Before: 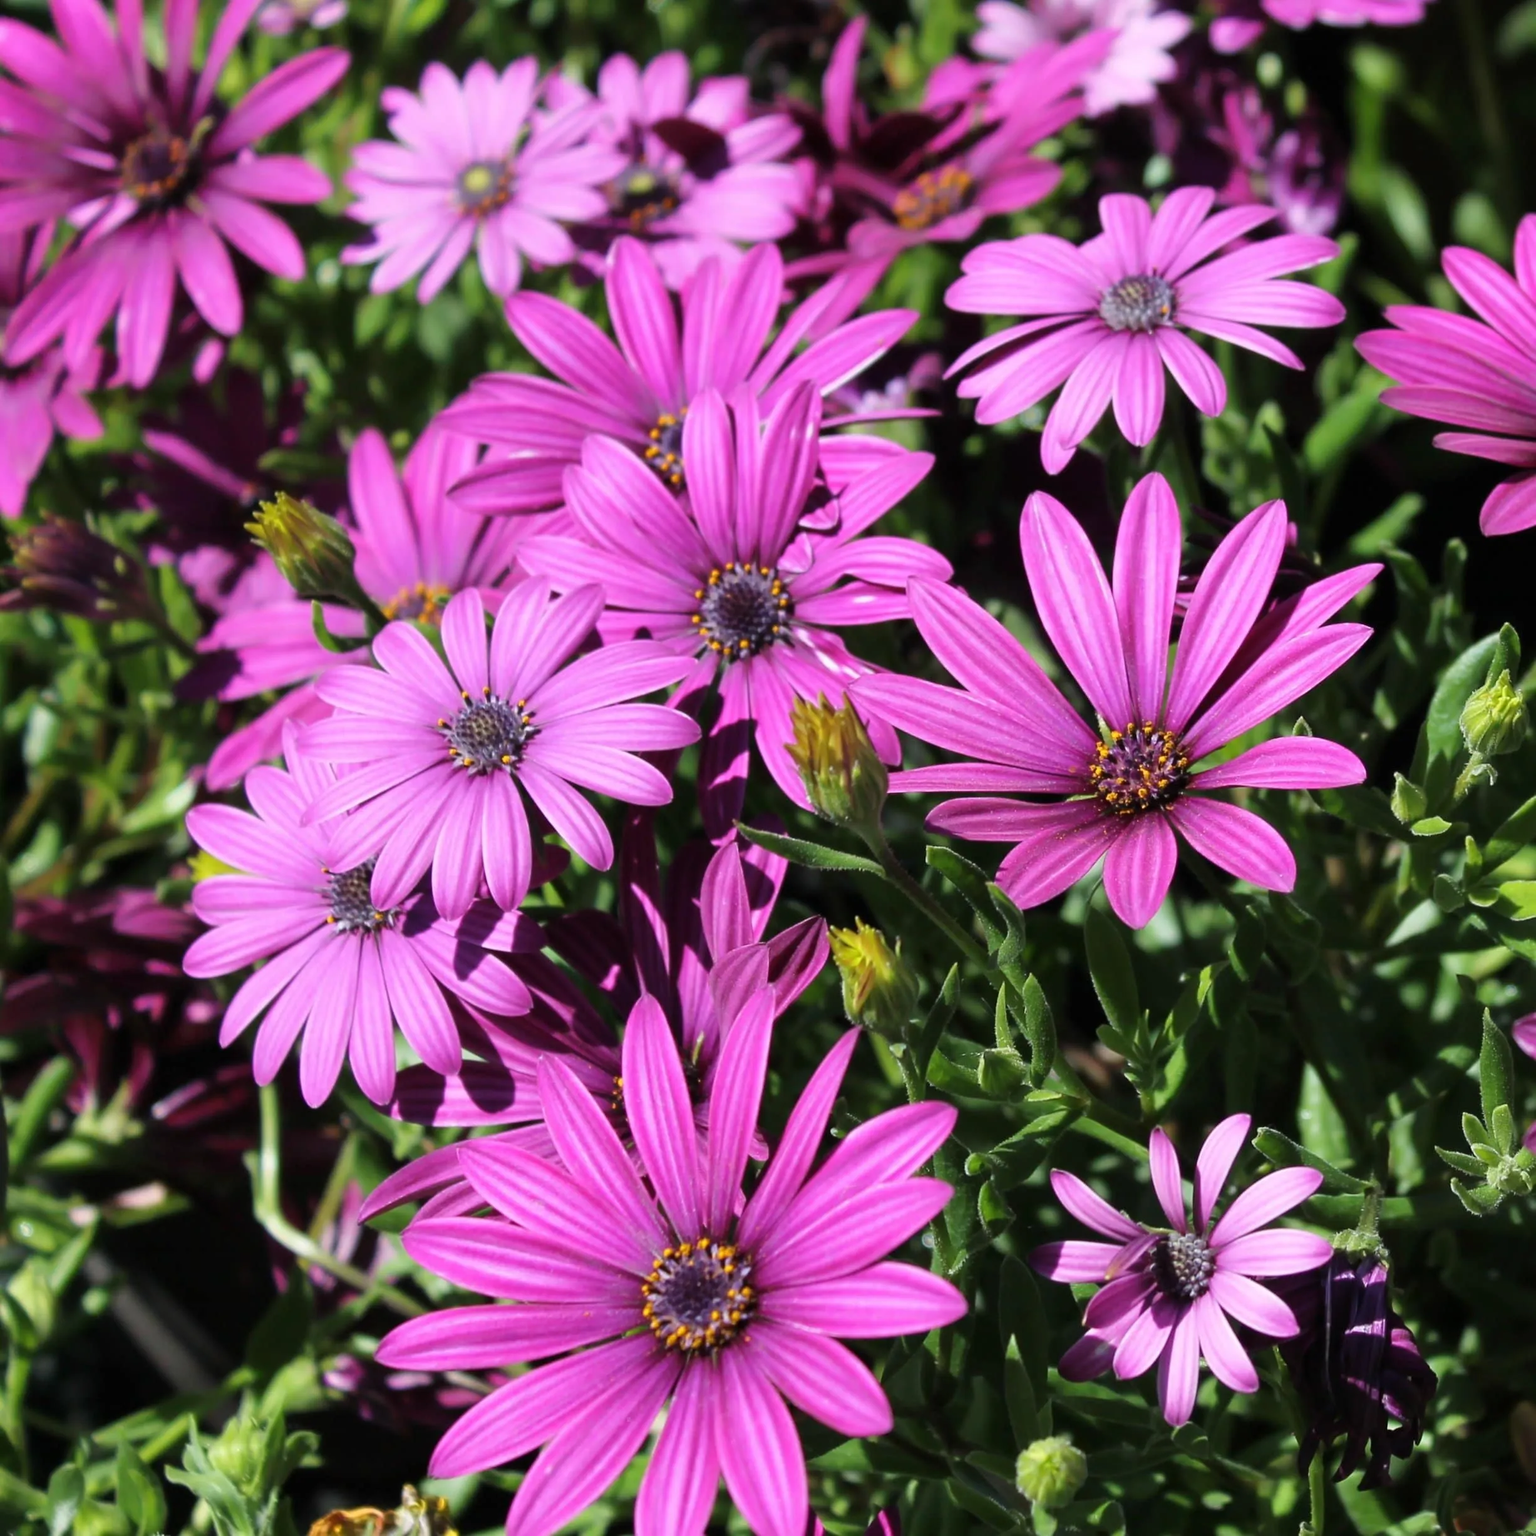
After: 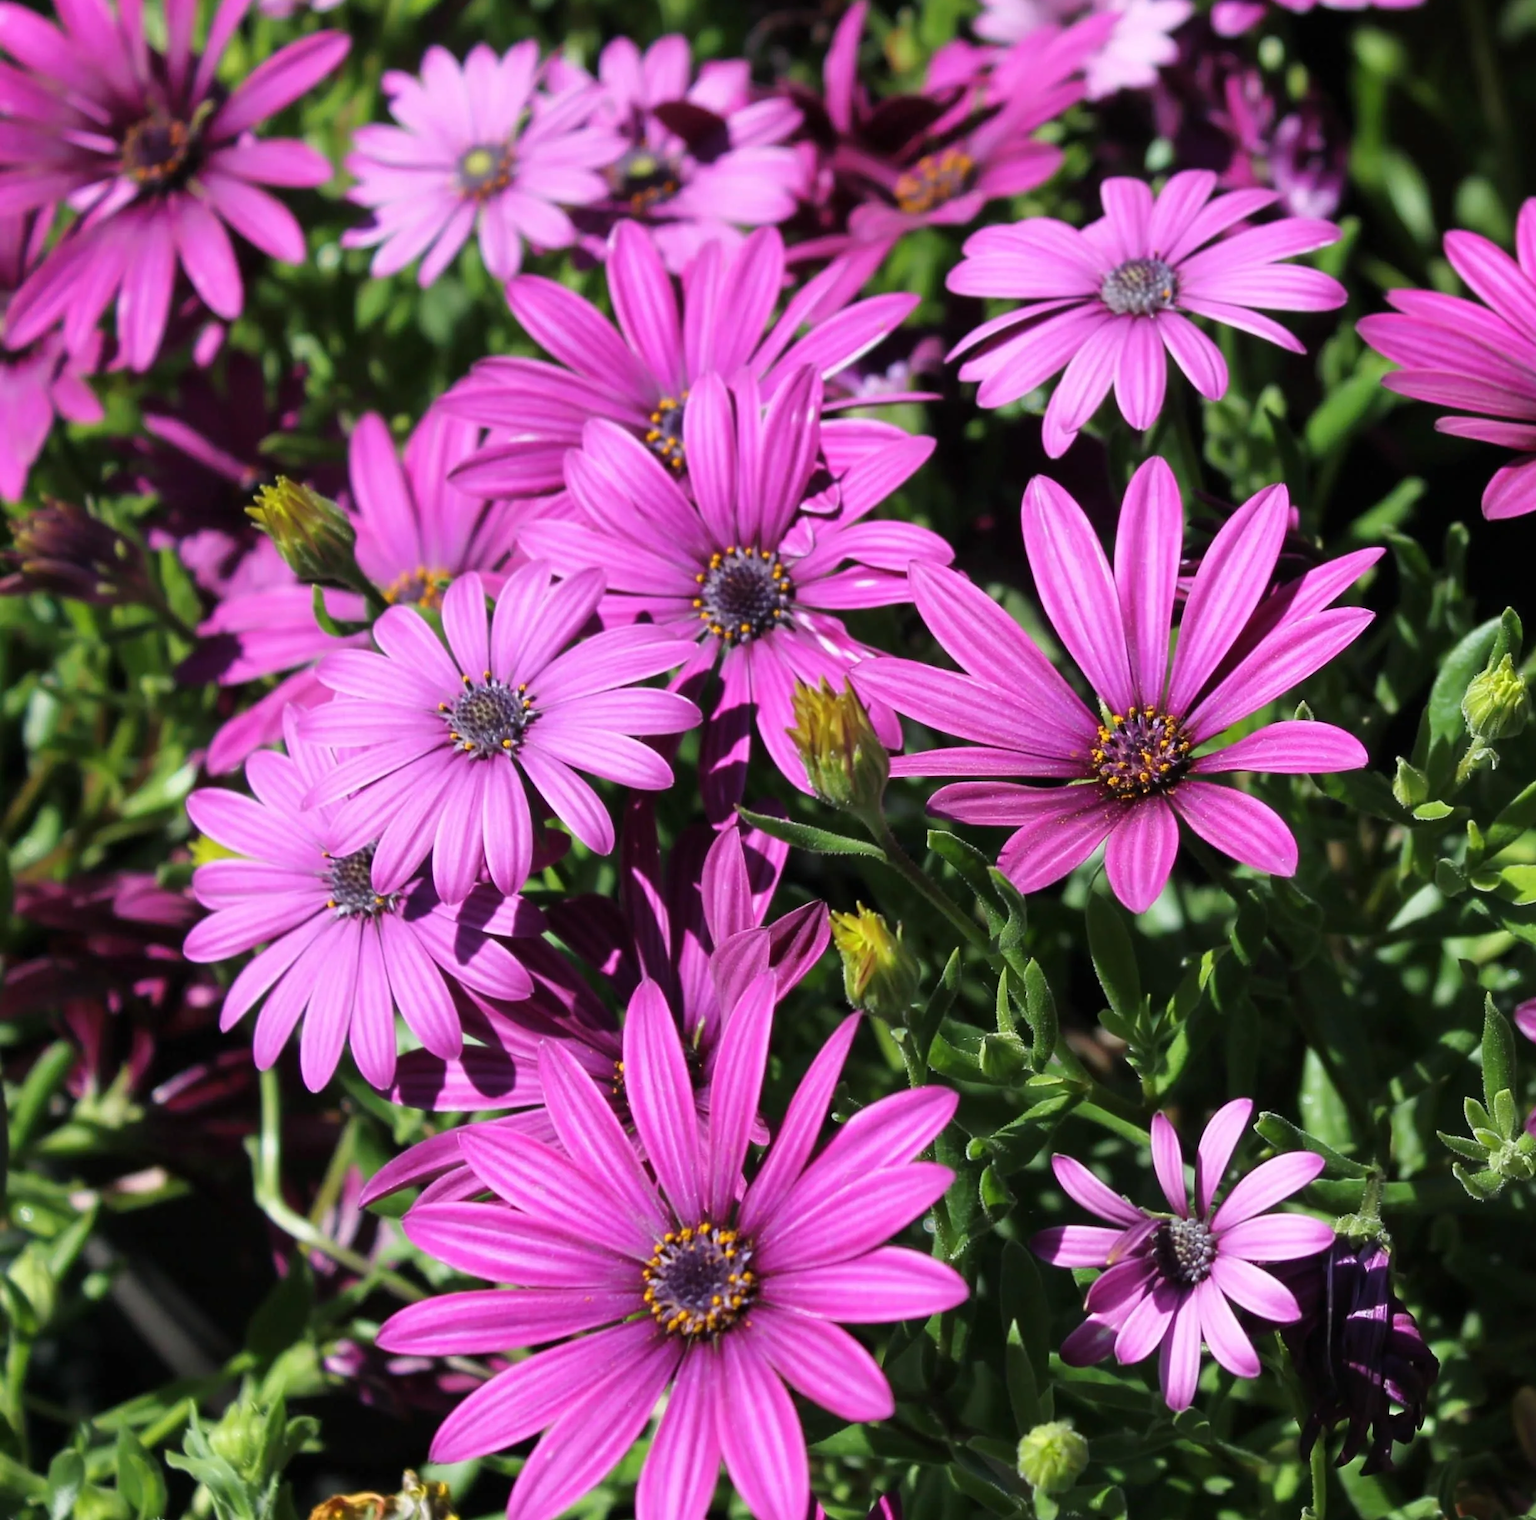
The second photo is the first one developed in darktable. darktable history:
crop: top 1.137%, right 0.103%
